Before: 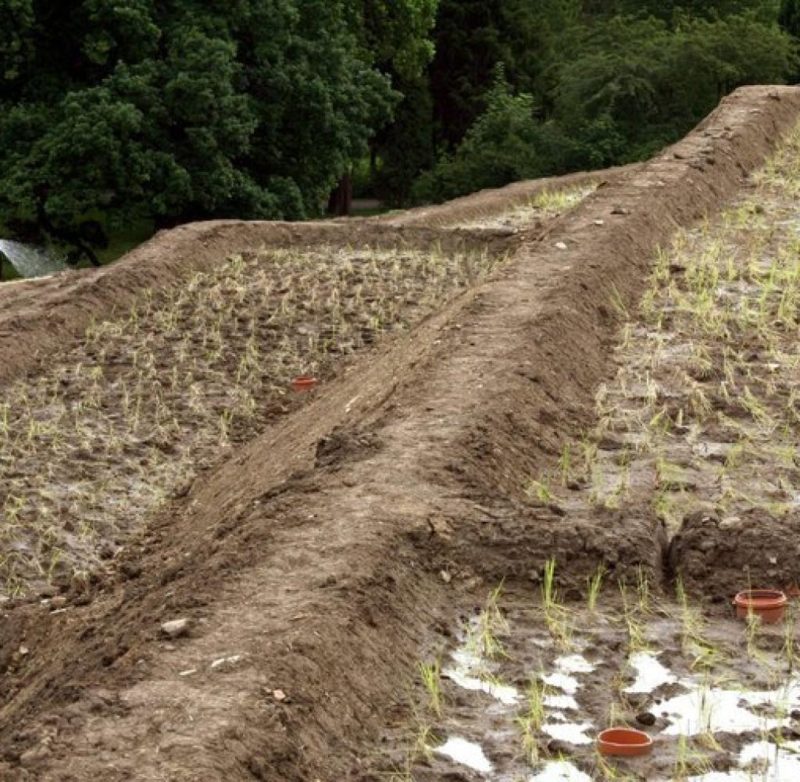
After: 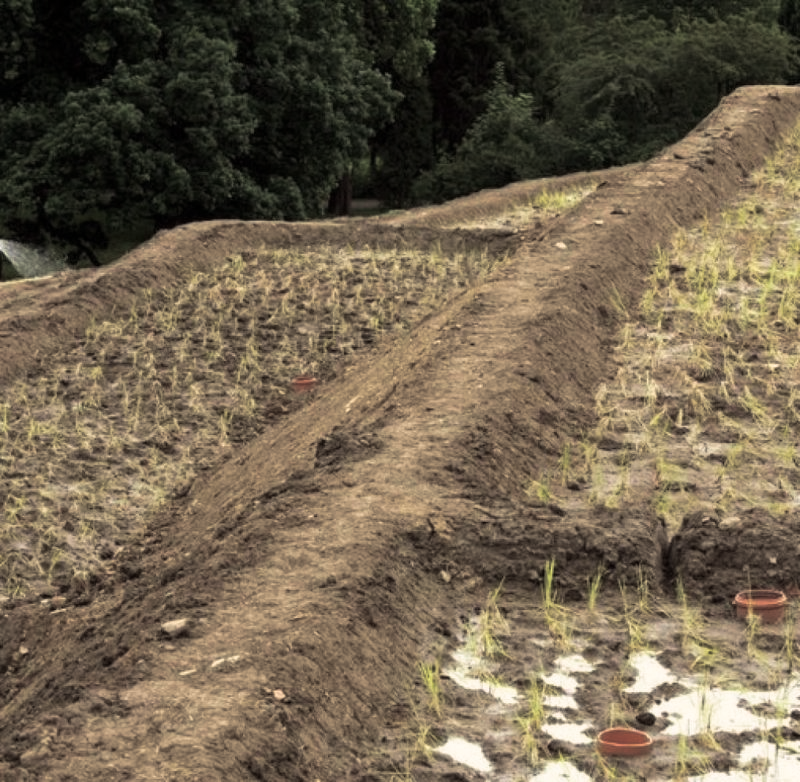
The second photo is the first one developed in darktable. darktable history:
white balance: red 1.029, blue 0.92
split-toning: shadows › hue 36°, shadows › saturation 0.05, highlights › hue 10.8°, highlights › saturation 0.15, compress 40%
